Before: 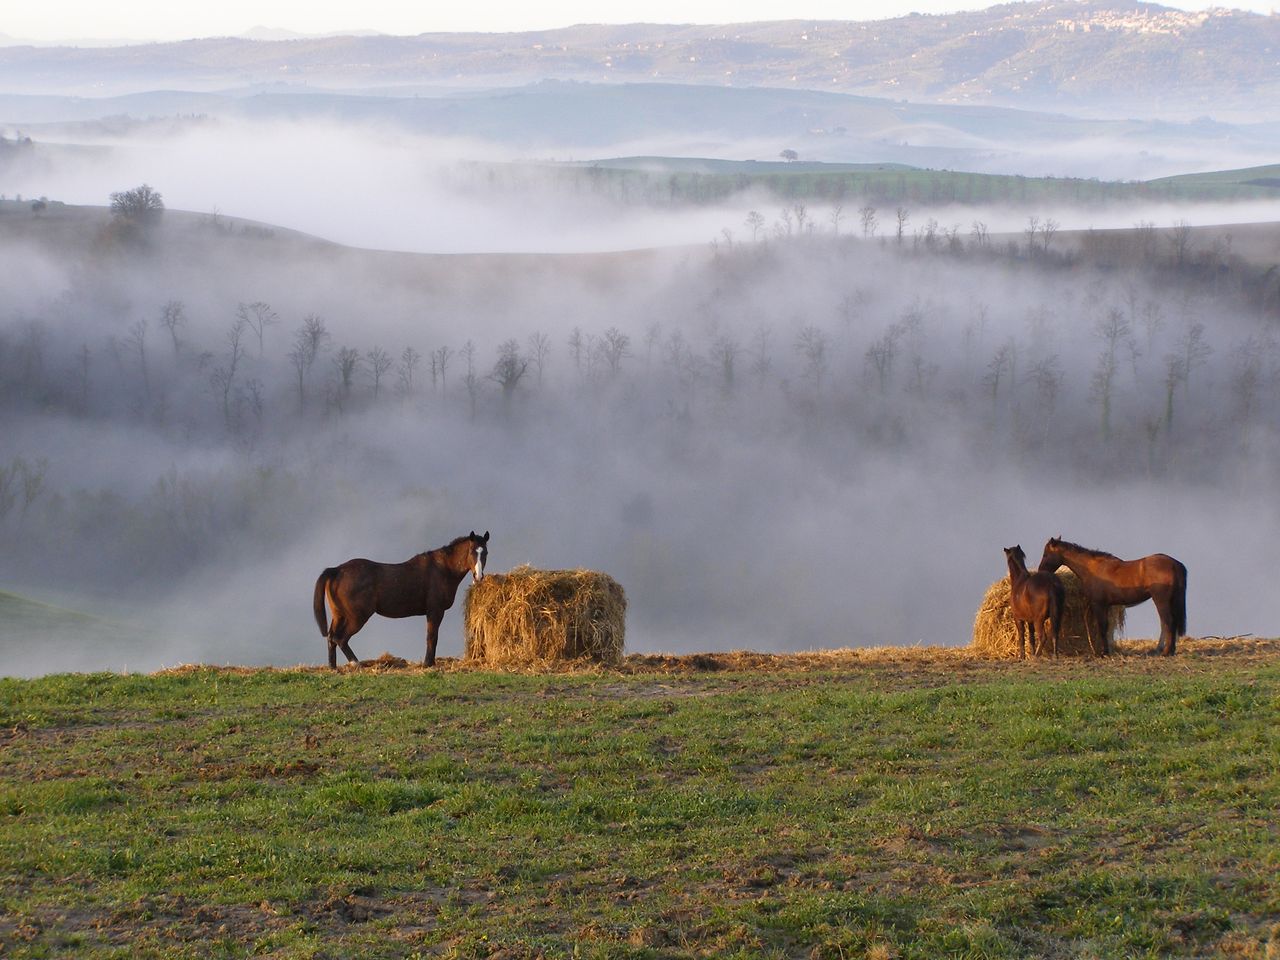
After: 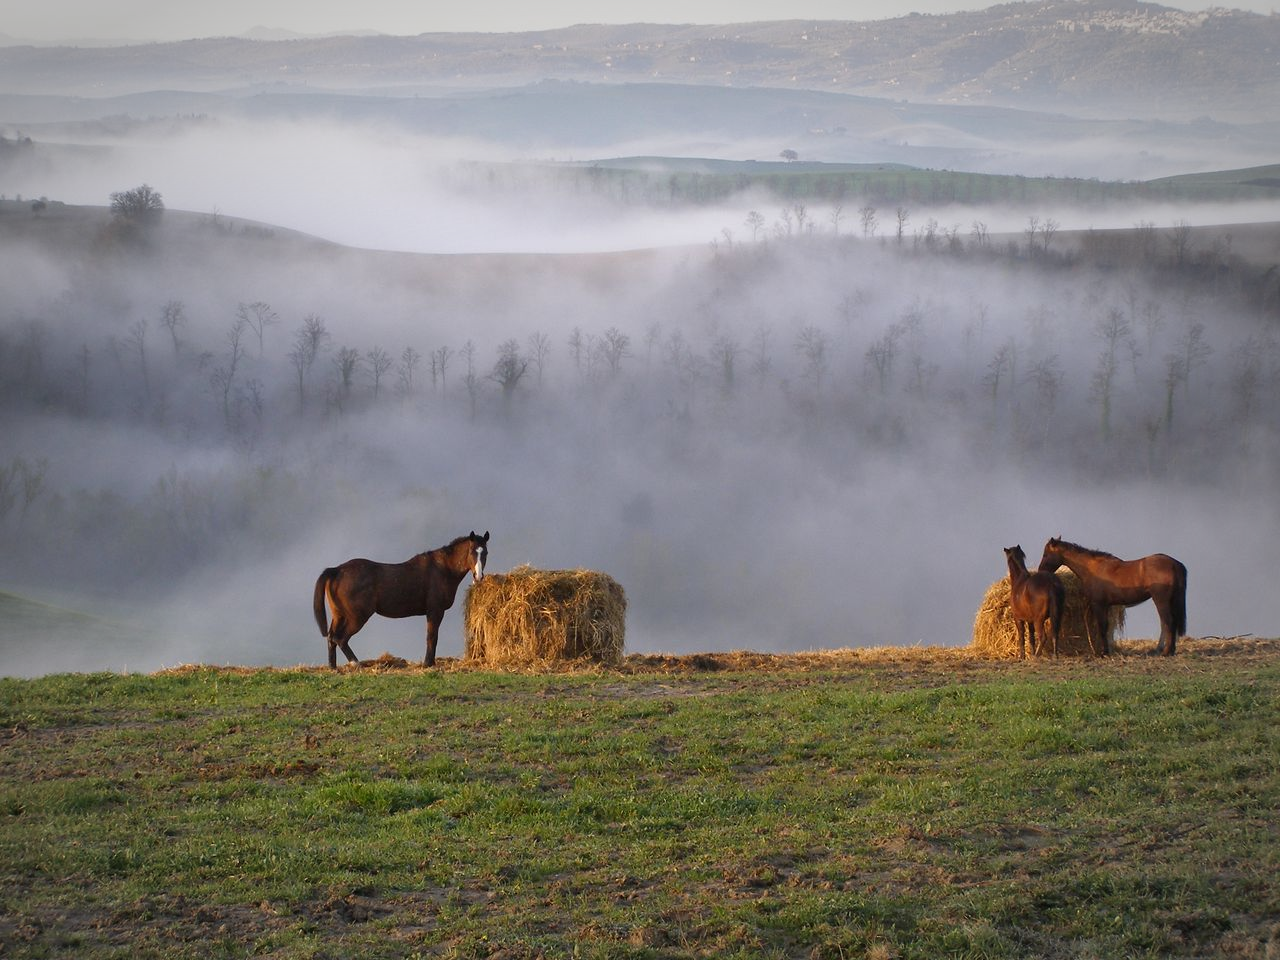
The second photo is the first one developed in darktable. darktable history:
vignetting: fall-off start 67.46%, fall-off radius 67.74%, center (-0.034, 0.153), automatic ratio true
